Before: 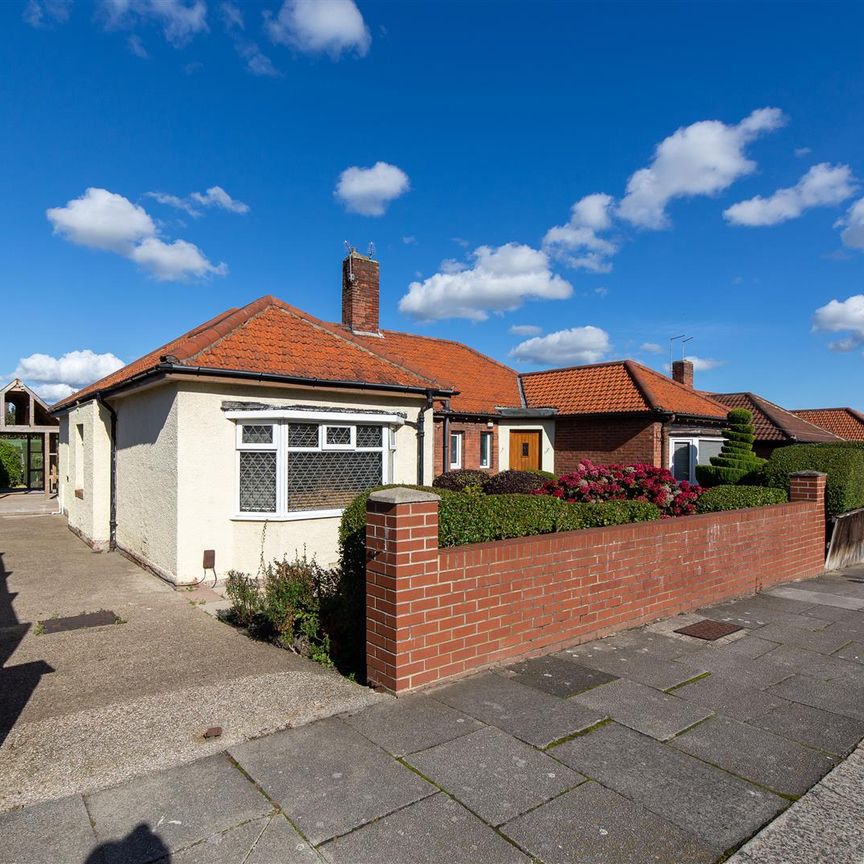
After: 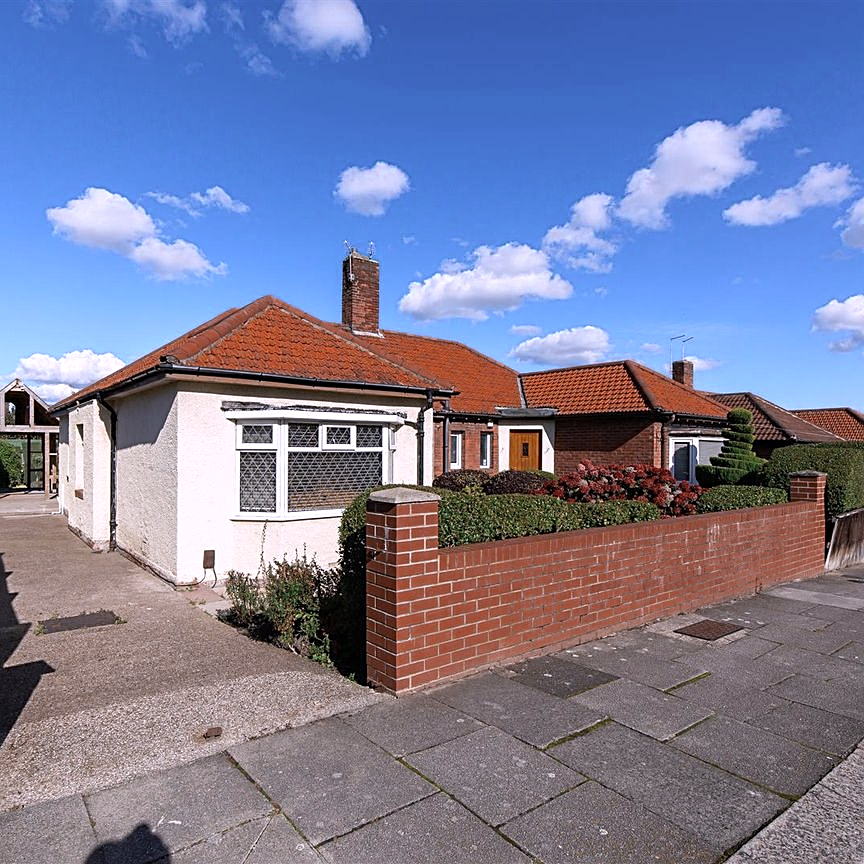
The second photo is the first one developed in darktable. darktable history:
color zones: curves: ch0 [(0, 0.5) (0.125, 0.4) (0.25, 0.5) (0.375, 0.4) (0.5, 0.4) (0.625, 0.6) (0.75, 0.6) (0.875, 0.5)]; ch1 [(0, 0.35) (0.125, 0.45) (0.25, 0.35) (0.375, 0.35) (0.5, 0.35) (0.625, 0.35) (0.75, 0.45) (0.875, 0.35)]; ch2 [(0, 0.6) (0.125, 0.5) (0.25, 0.5) (0.375, 0.6) (0.5, 0.6) (0.625, 0.5) (0.75, 0.5) (0.875, 0.5)]
sharpen: on, module defaults
white balance: red 1.066, blue 1.119
